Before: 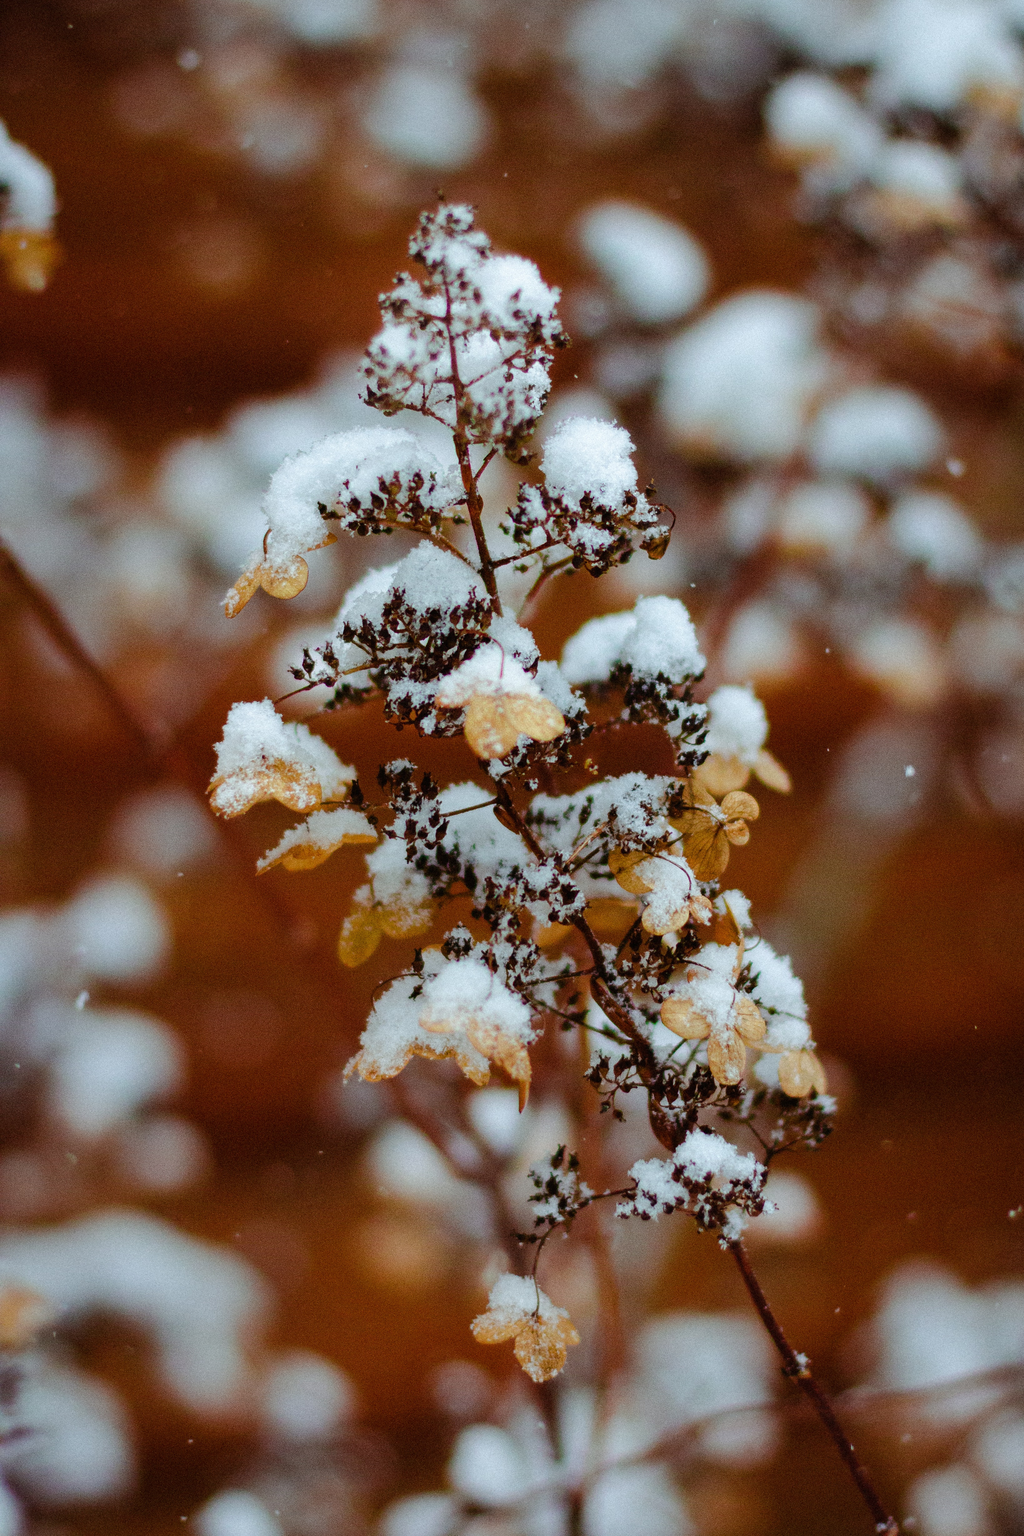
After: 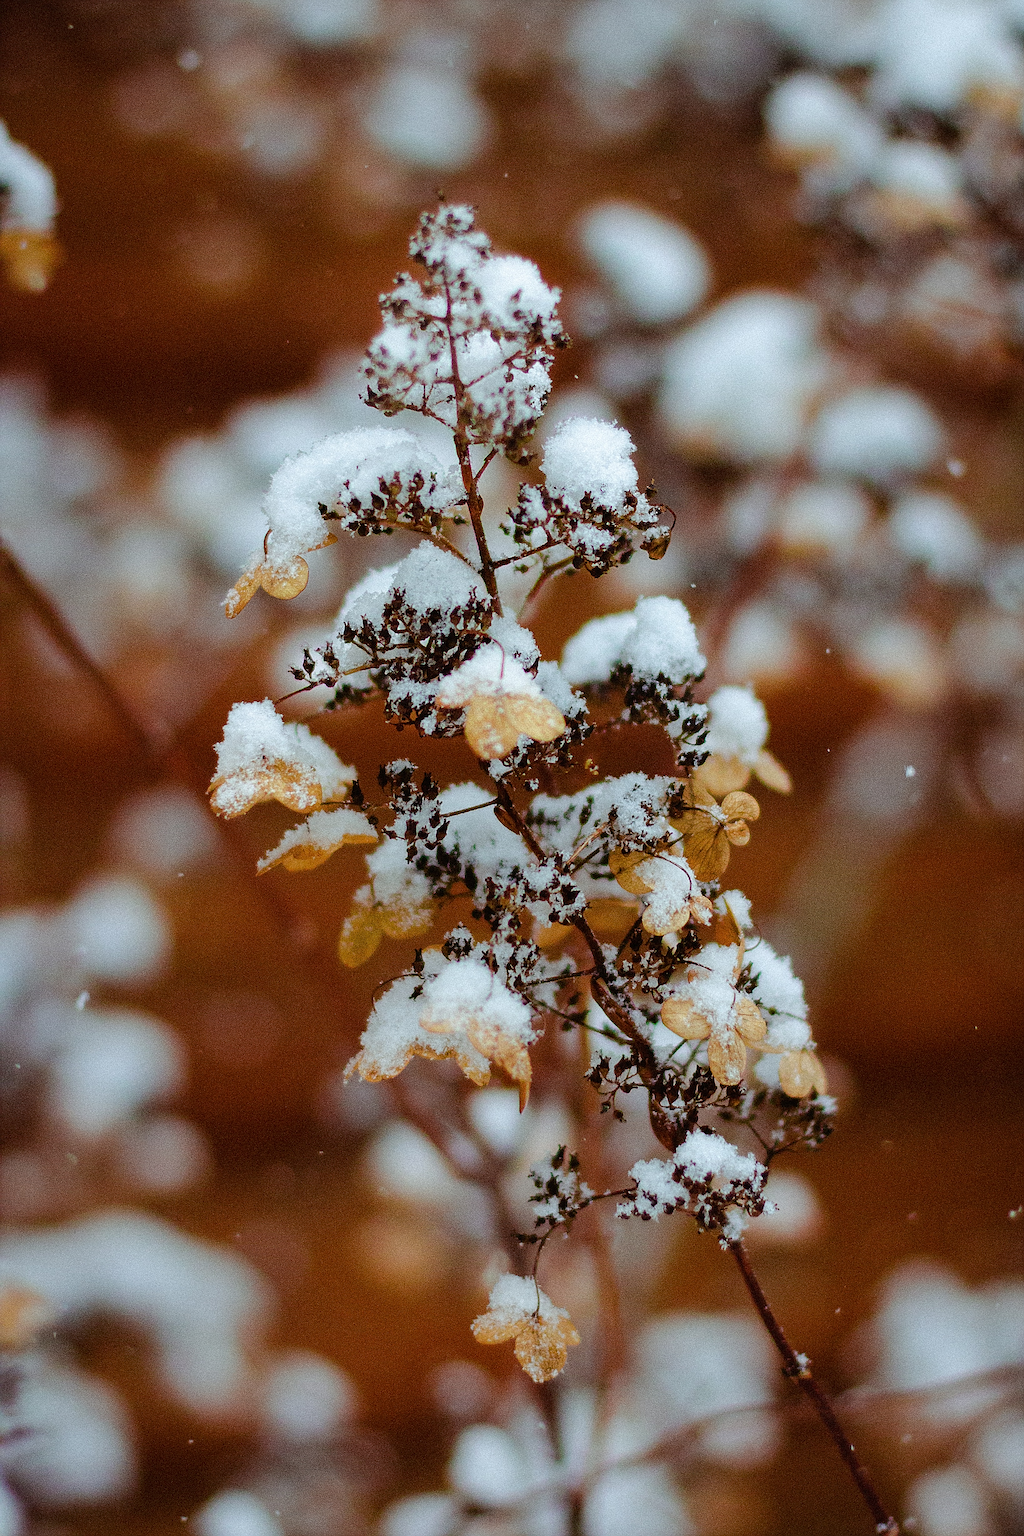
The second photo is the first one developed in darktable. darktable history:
sharpen: amount 0.993
